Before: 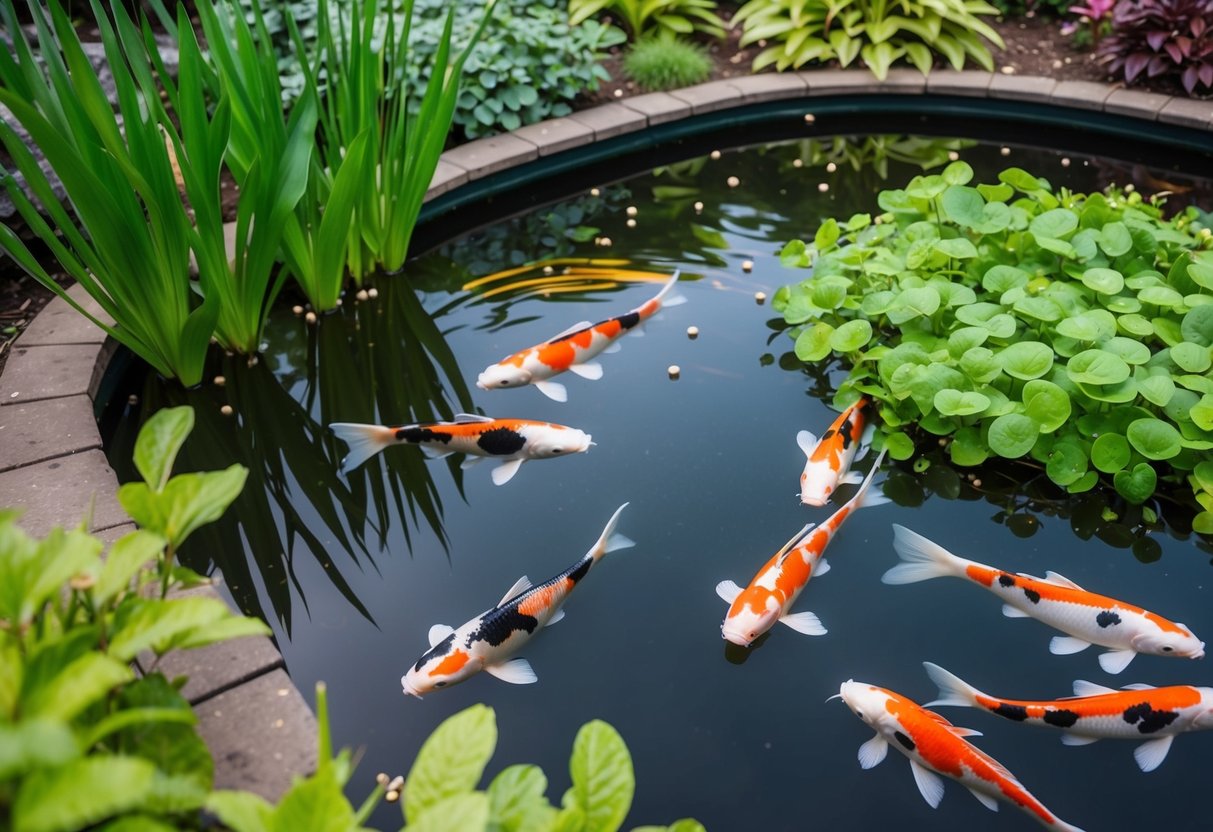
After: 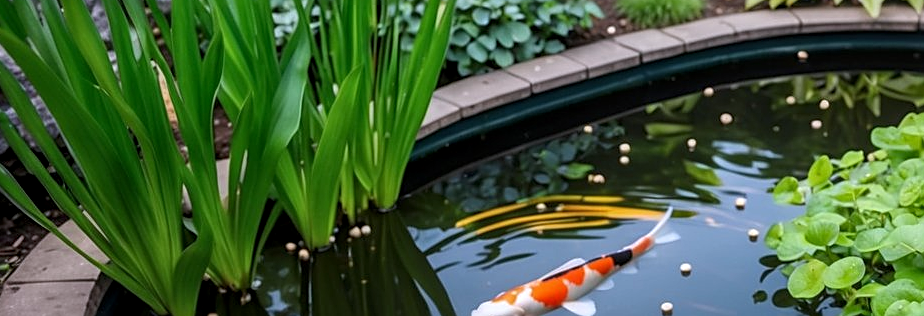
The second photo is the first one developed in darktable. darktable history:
local contrast: on, module defaults
sharpen: on, module defaults
white balance: red 0.984, blue 1.059
crop: left 0.579%, top 7.627%, right 23.167%, bottom 54.275%
